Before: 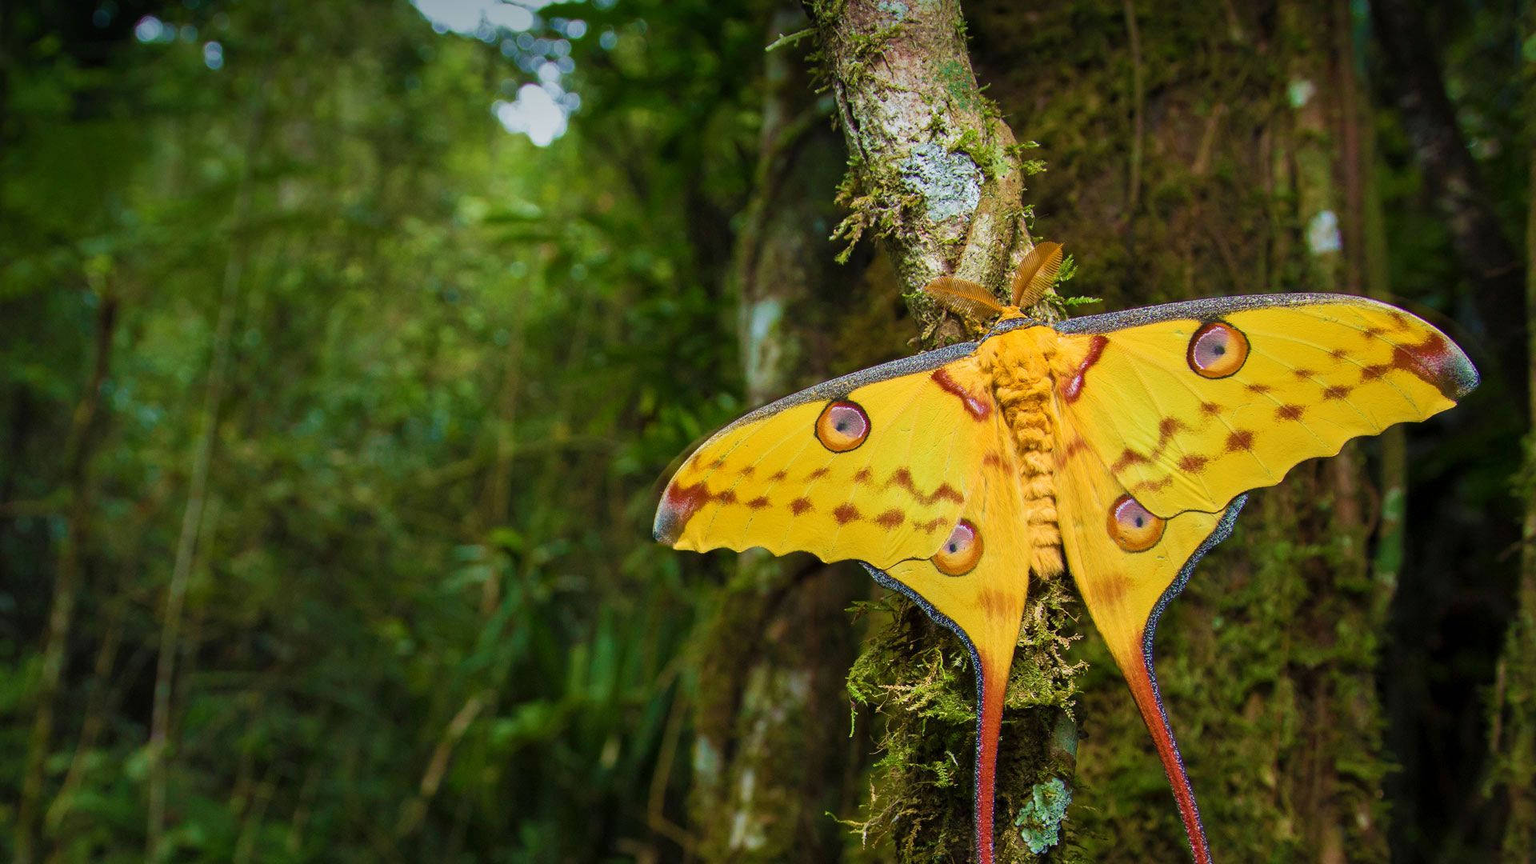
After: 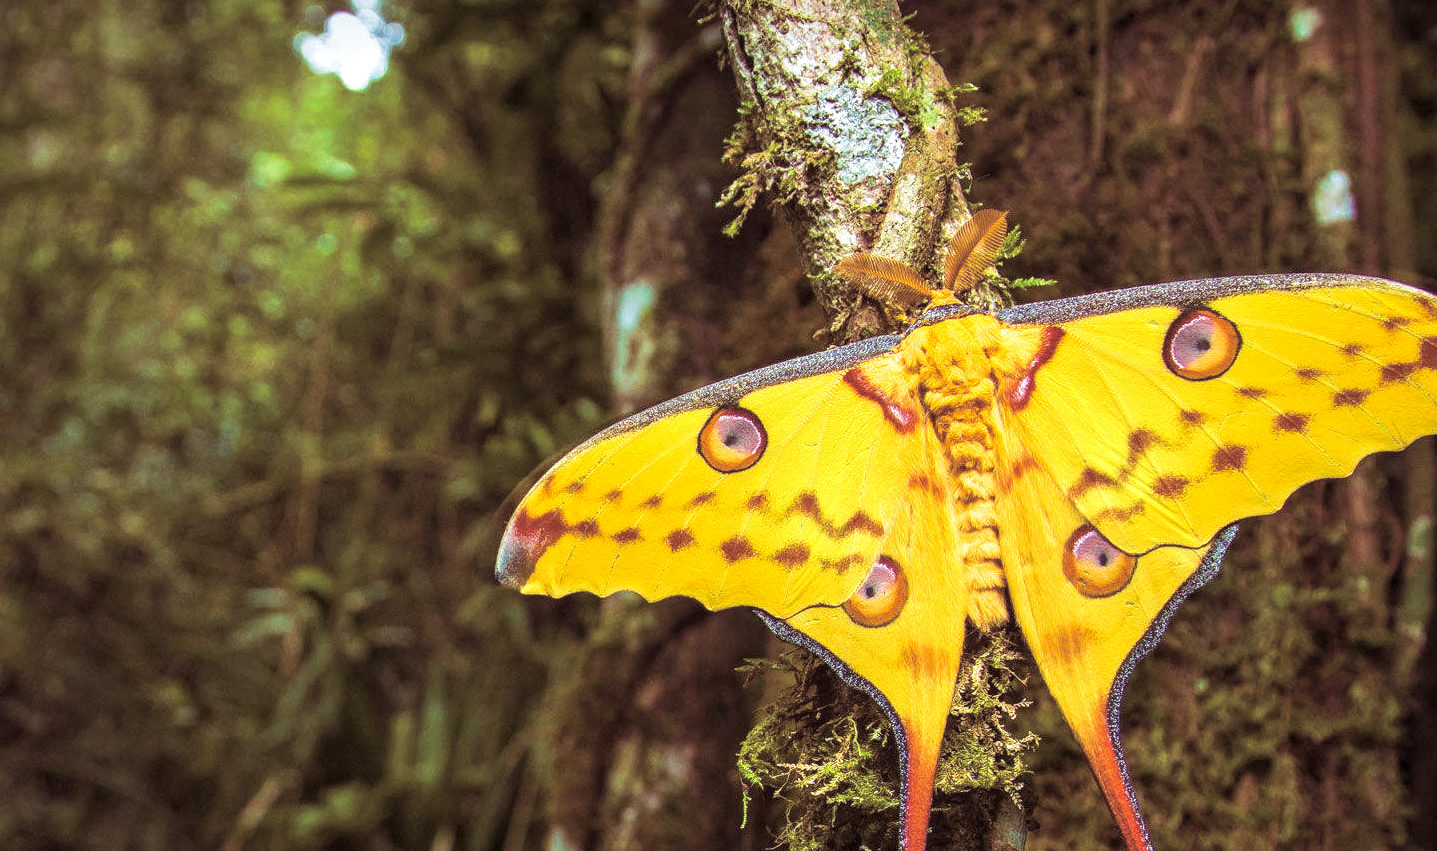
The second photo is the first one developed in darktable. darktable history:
exposure: black level correction 0, exposure 0.7 EV, compensate exposure bias true, compensate highlight preservation false
split-toning: shadows › saturation 0.41, highlights › saturation 0, compress 33.55%
crop: left 16.768%, top 8.653%, right 8.362%, bottom 12.485%
local contrast: detail 115%
